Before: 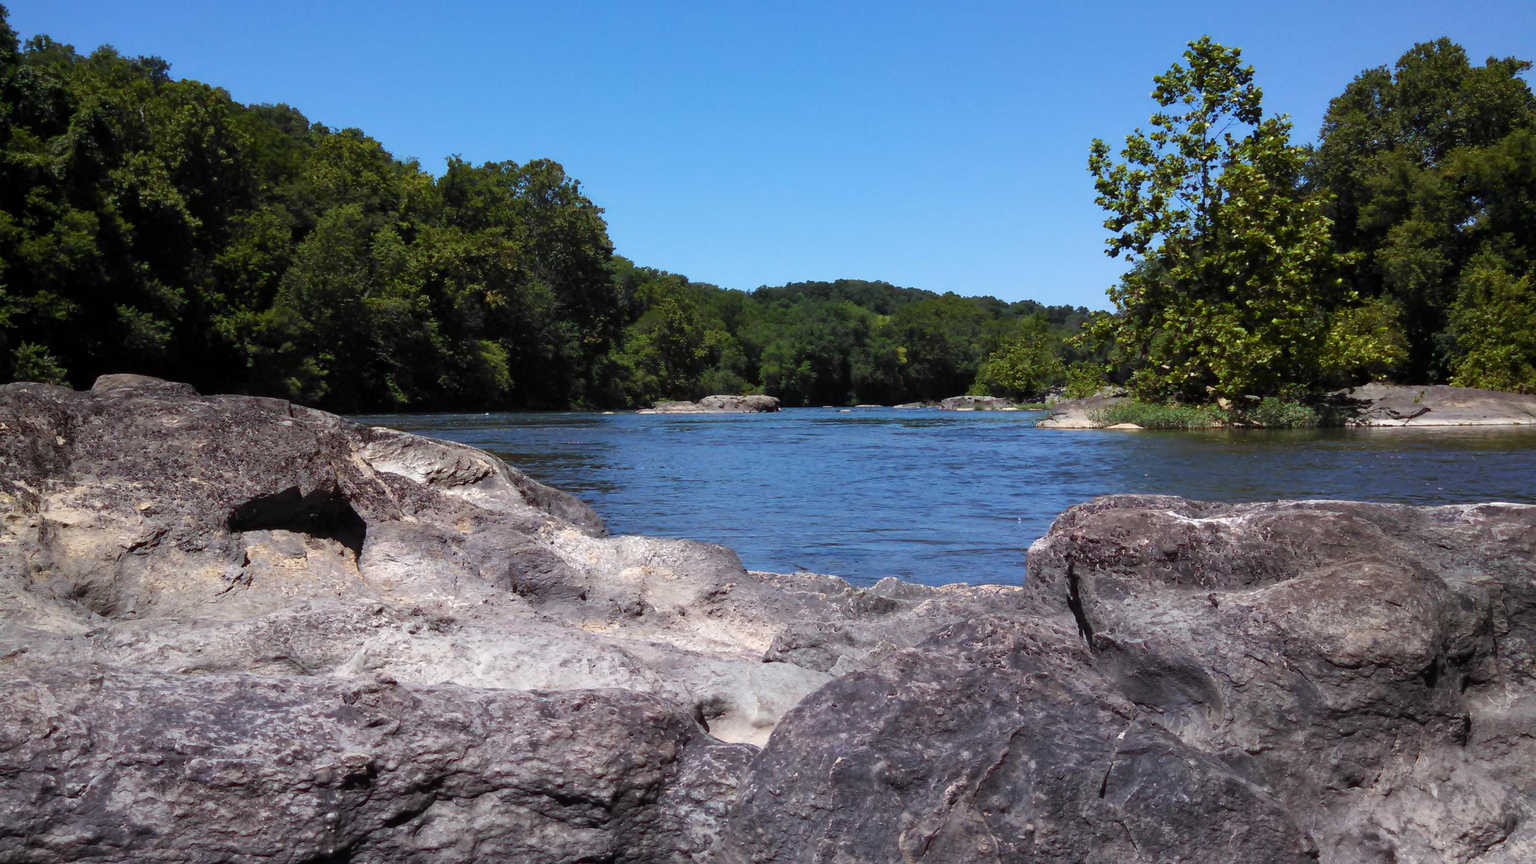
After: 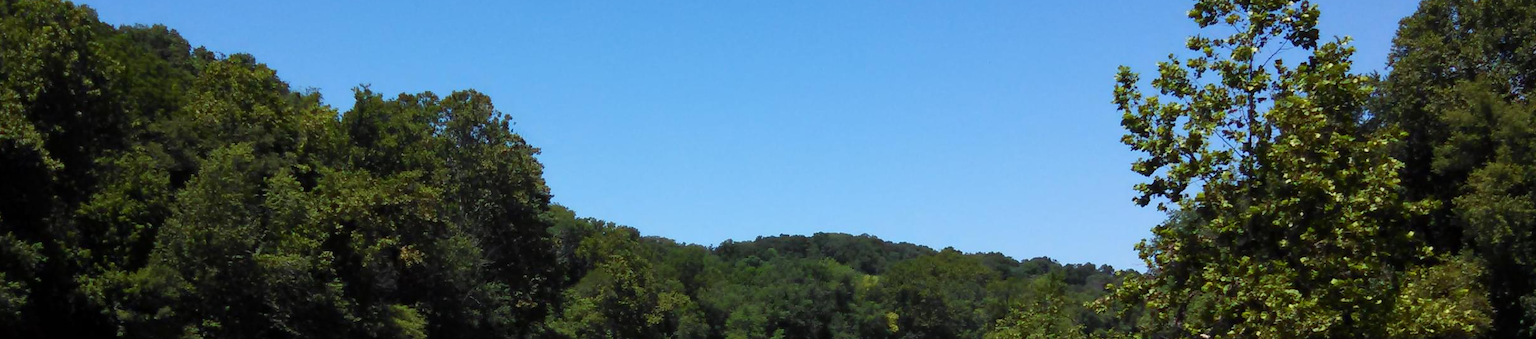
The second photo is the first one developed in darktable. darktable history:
crop and rotate: left 9.675%, top 9.686%, right 5.873%, bottom 57.066%
